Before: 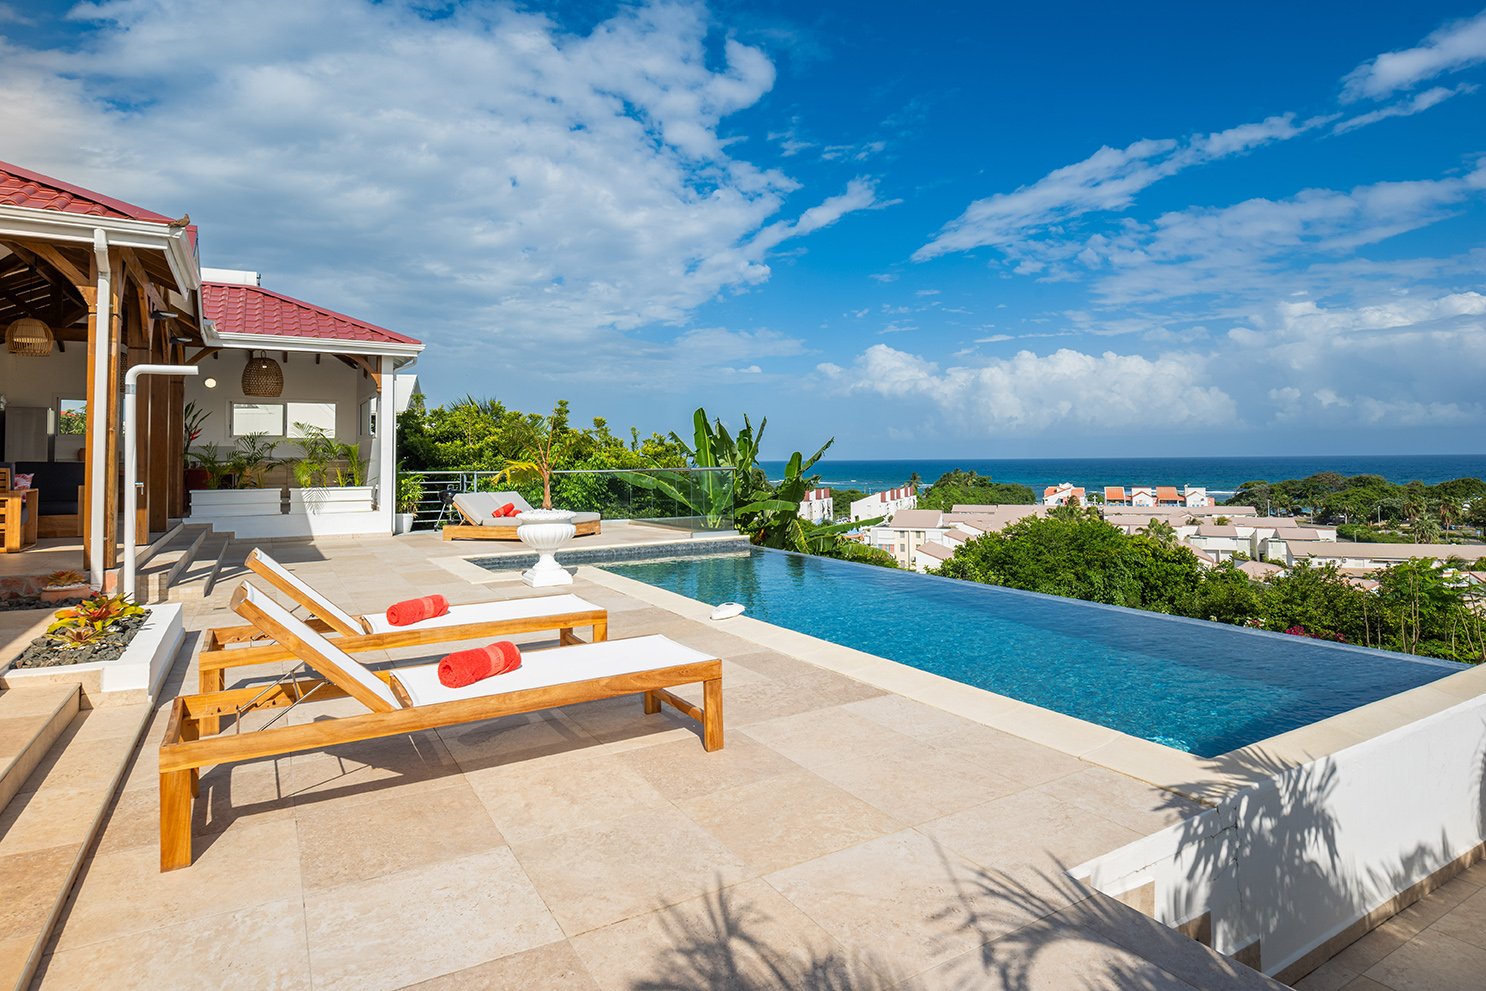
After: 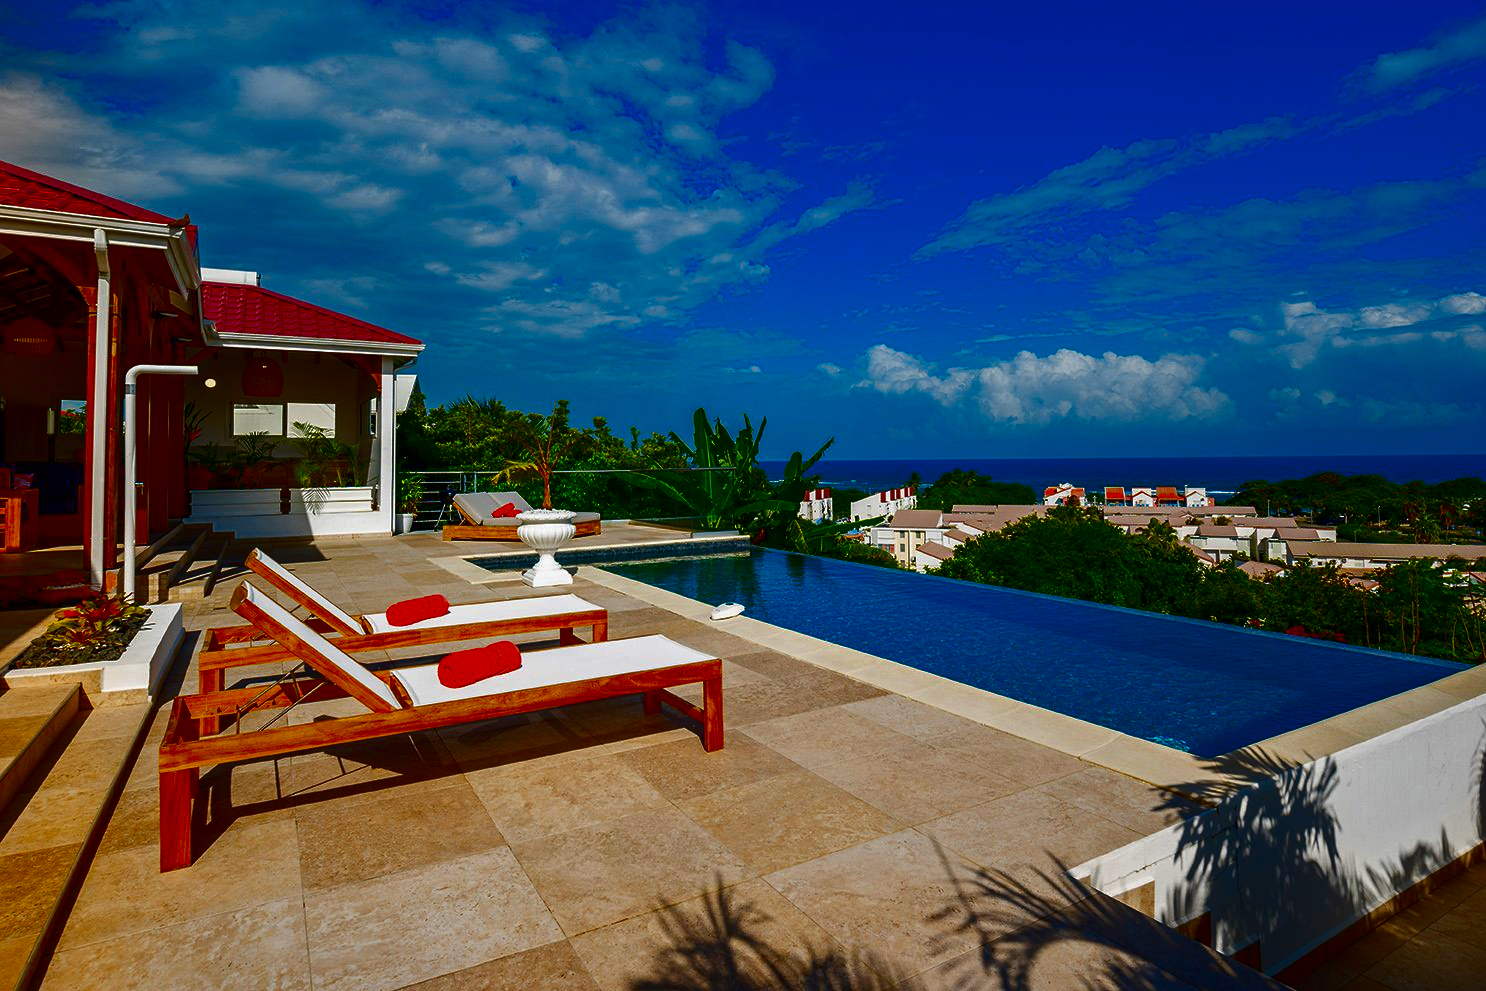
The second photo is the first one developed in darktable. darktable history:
contrast brightness saturation: brightness -0.998, saturation 0.983
